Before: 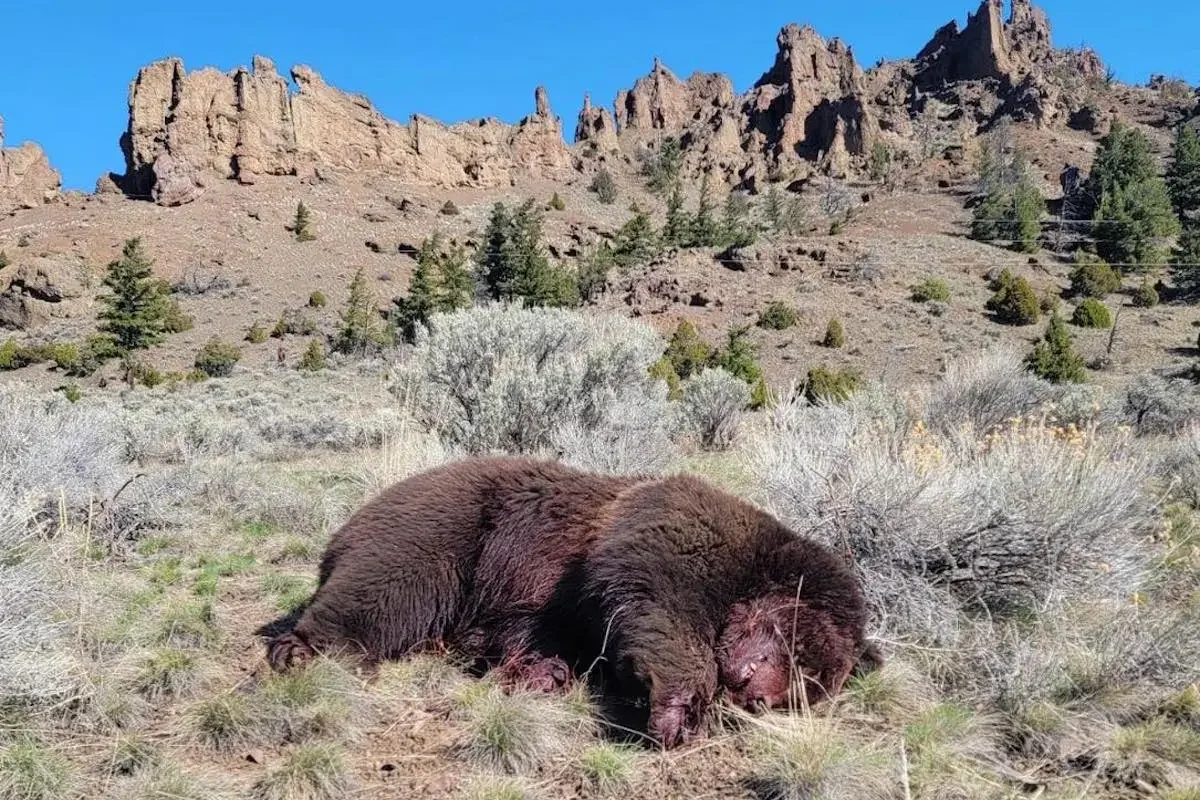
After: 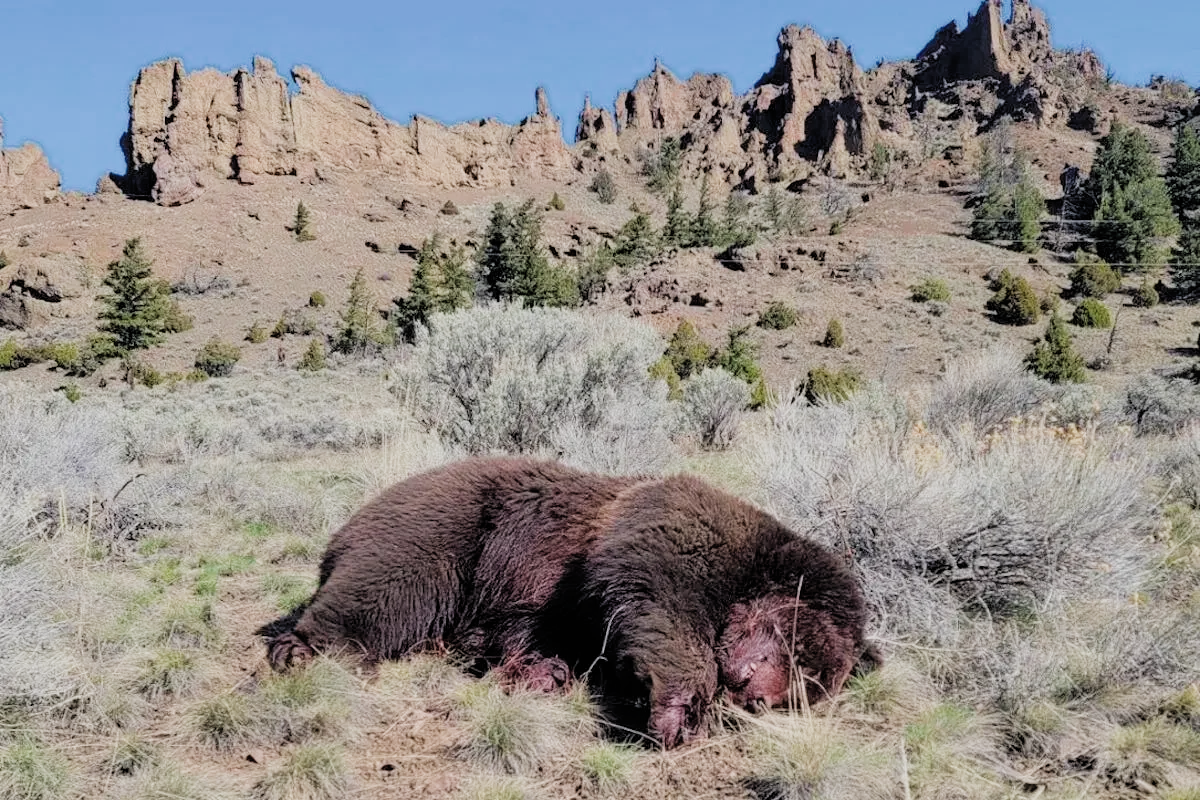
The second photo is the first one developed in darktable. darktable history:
exposure: exposure 0.187 EV, compensate exposure bias true, compensate highlight preservation false
filmic rgb: black relative exposure -7.65 EV, white relative exposure 4.56 EV, threshold 3.05 EV, hardness 3.61, color science v4 (2020), enable highlight reconstruction true
